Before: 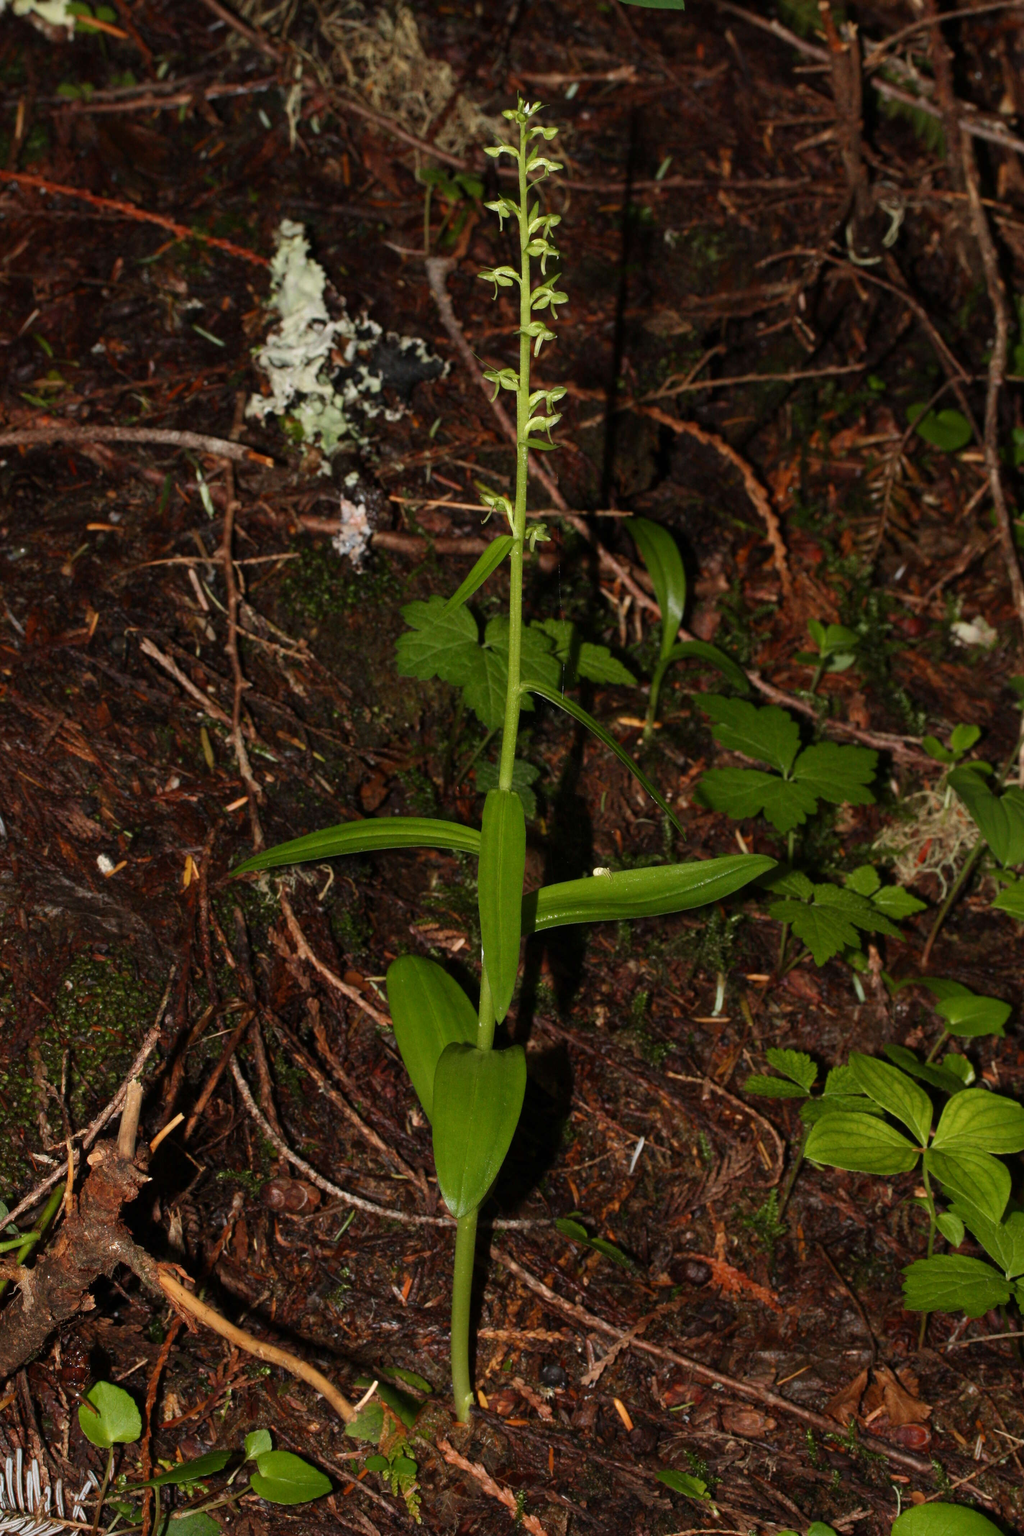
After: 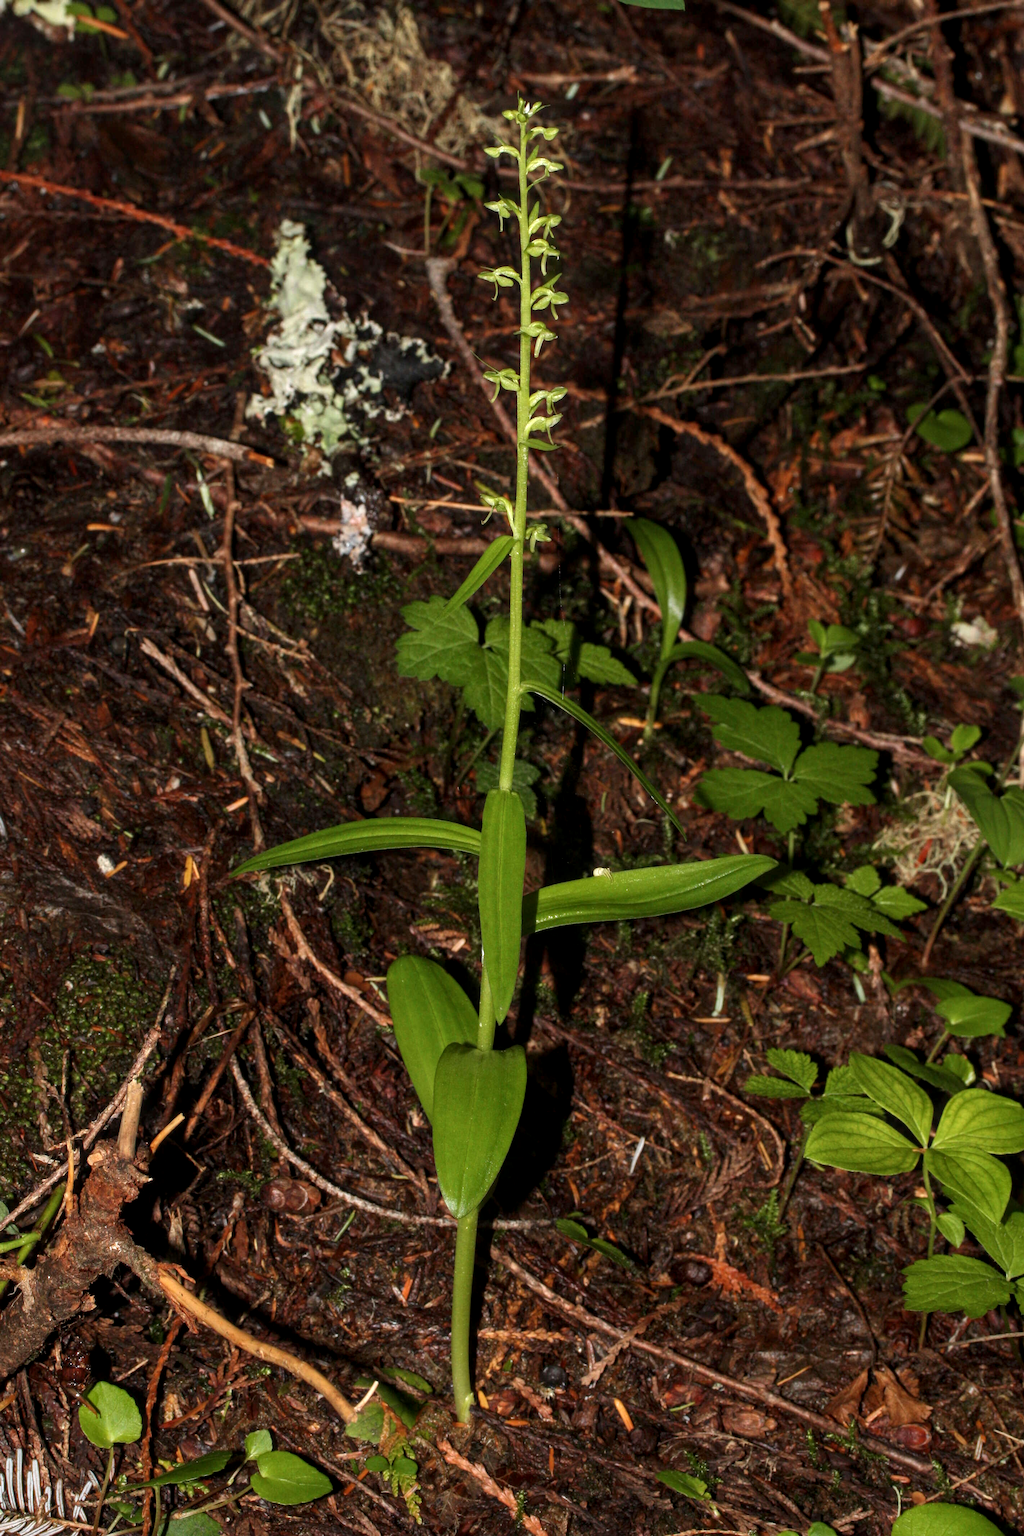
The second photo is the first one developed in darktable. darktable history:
tone equalizer: on, module defaults
exposure: exposure 0.296 EV, compensate highlight preservation false
local contrast: detail 130%
